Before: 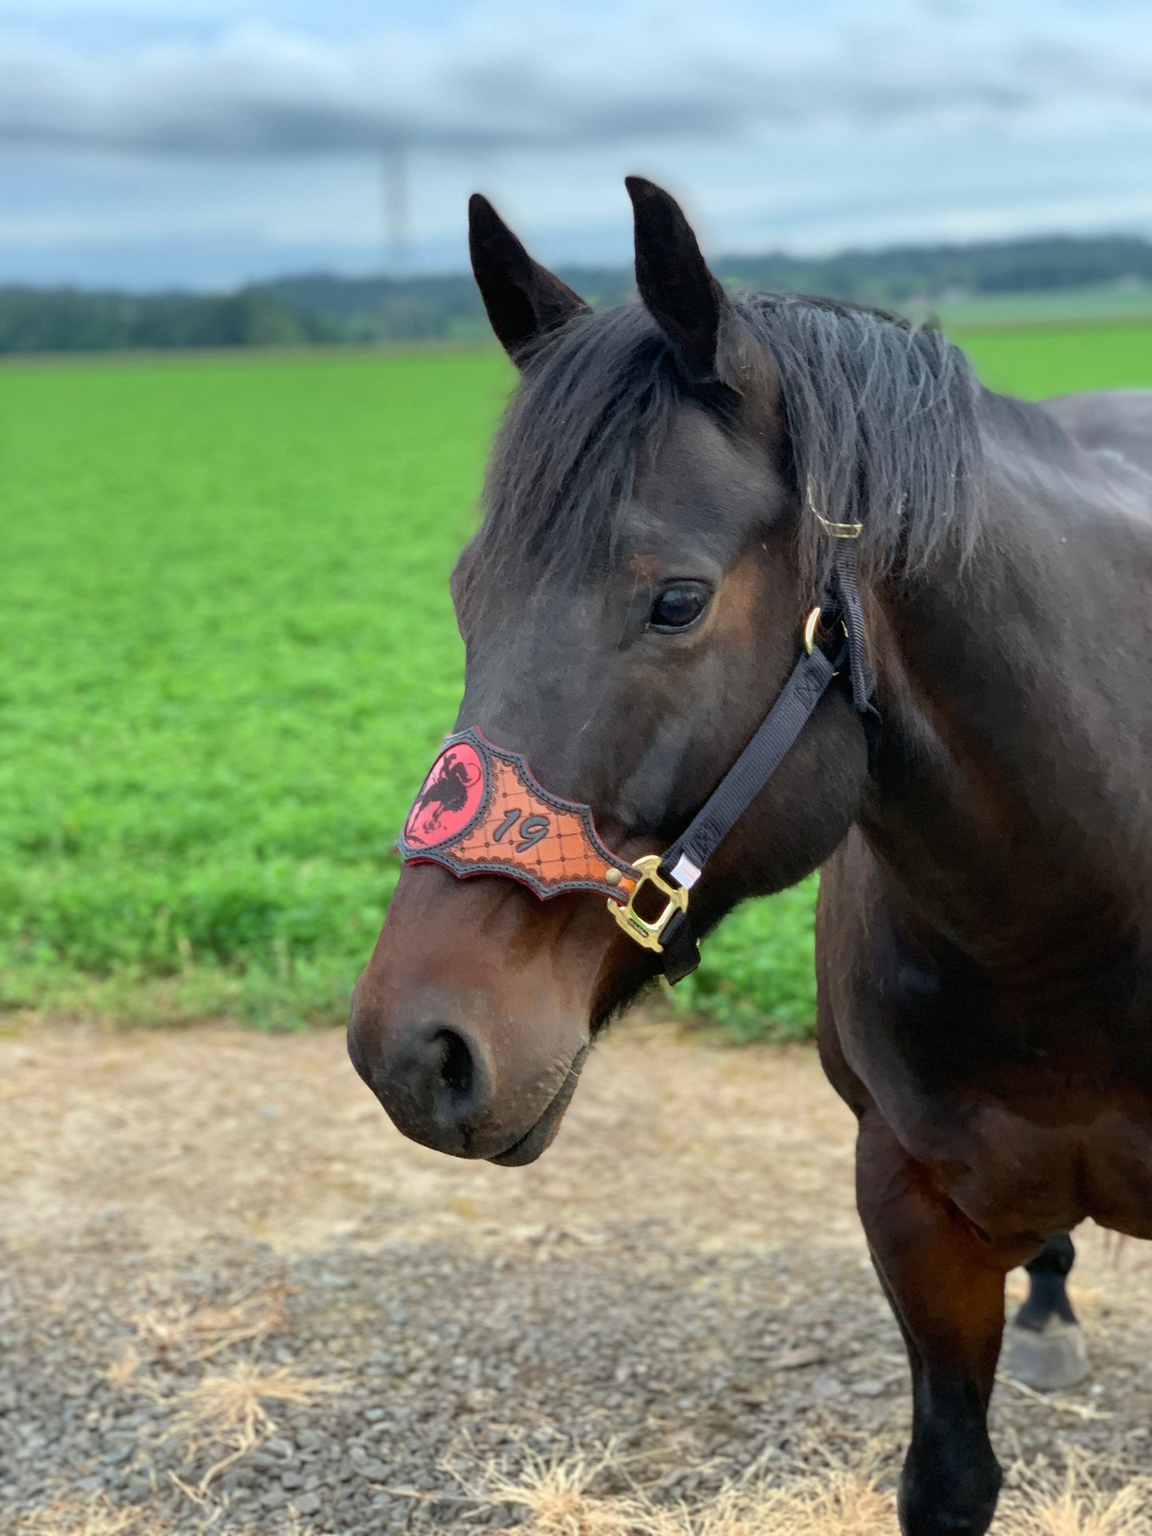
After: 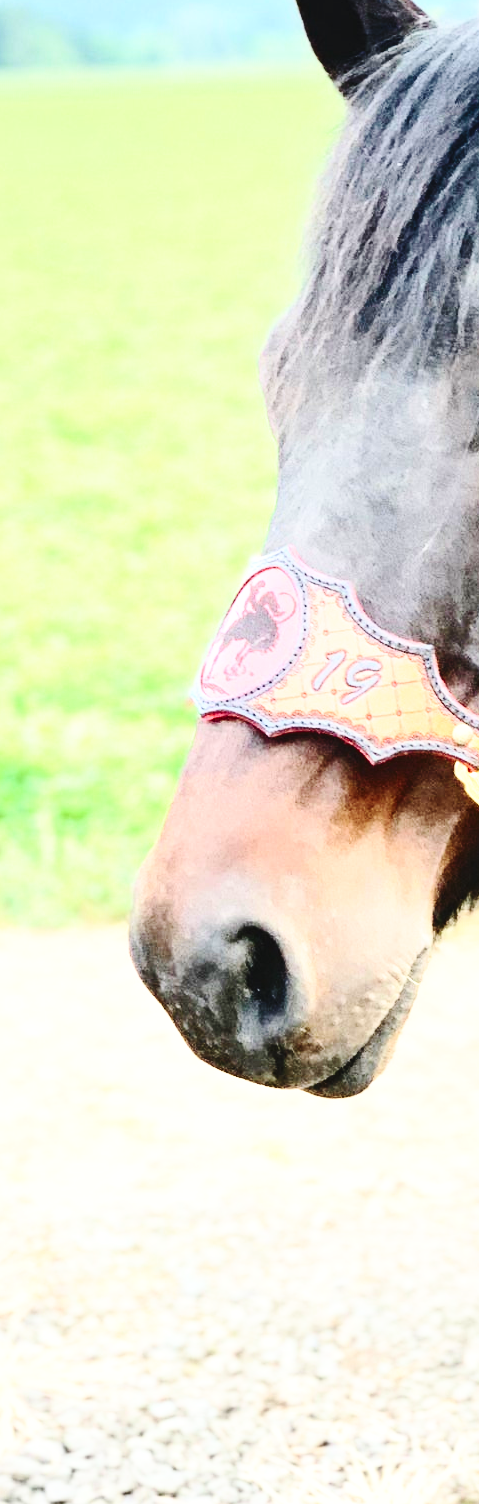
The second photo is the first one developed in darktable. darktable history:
exposure: black level correction -0.005, exposure 1.001 EV, compensate exposure bias true, compensate highlight preservation false
crop and rotate: left 21.309%, top 18.982%, right 45.49%, bottom 2.965%
base curve: curves: ch0 [(0, 0) (0.032, 0.037) (0.105, 0.228) (0.435, 0.76) (0.856, 0.983) (1, 1)], preserve colors none
contrast brightness saturation: contrast 0.386, brightness 0.095
